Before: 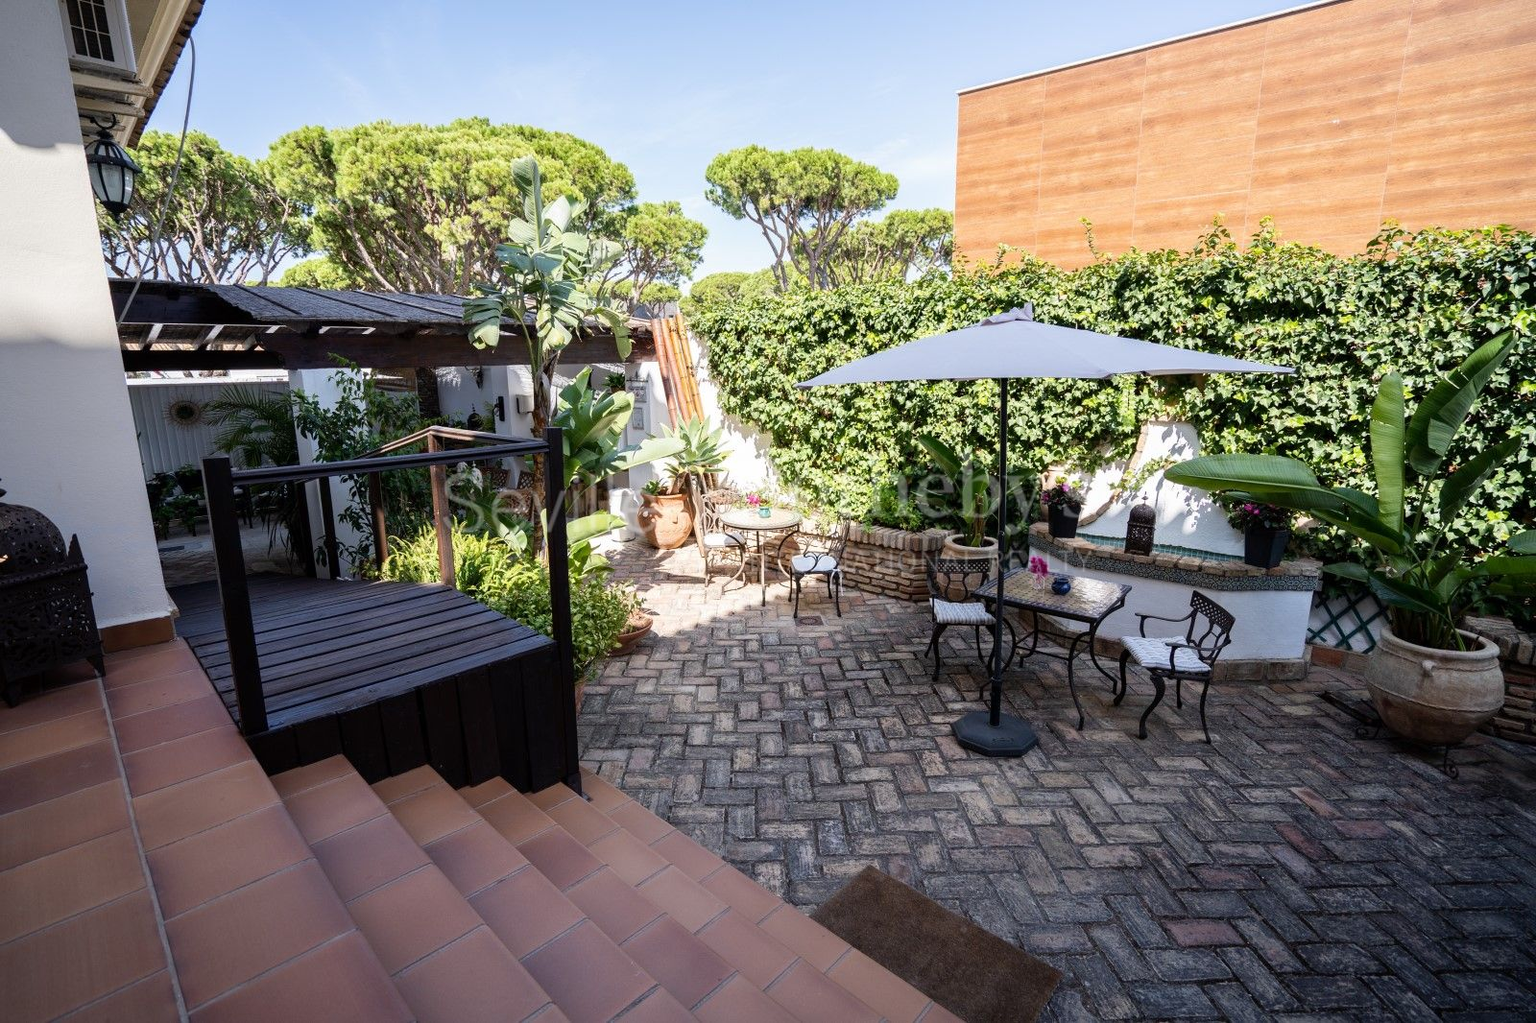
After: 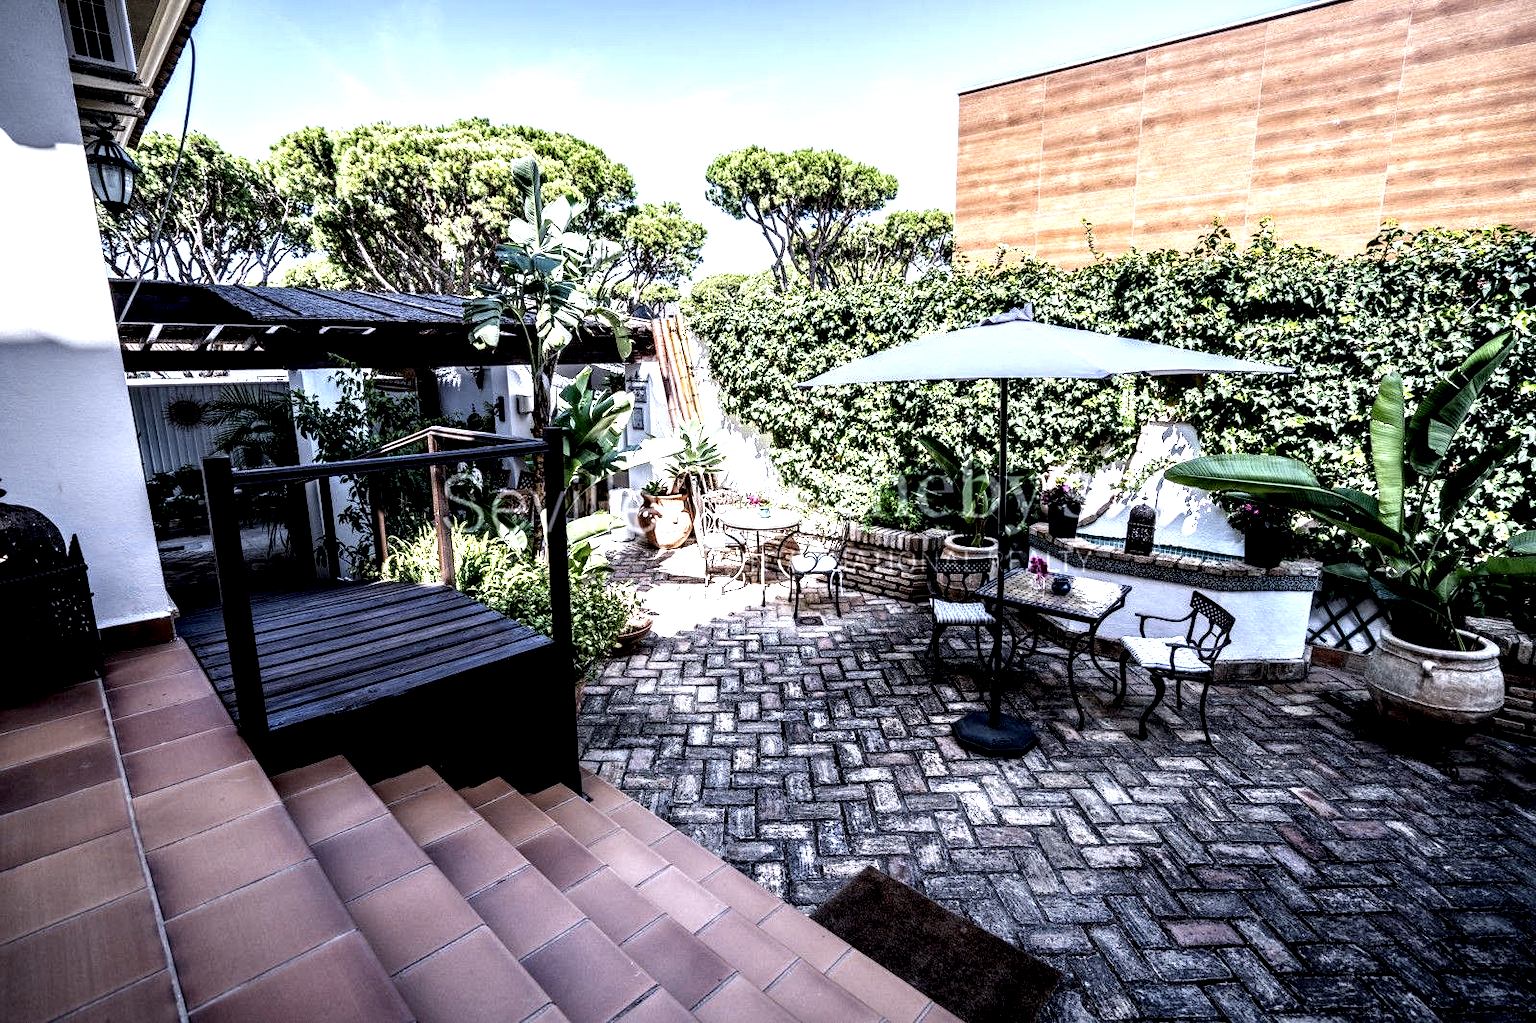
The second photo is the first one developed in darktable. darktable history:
local contrast: highlights 115%, shadows 42%, detail 293%
color calibration: illuminant as shot in camera, x 0.37, y 0.382, temperature 4313.32 K
